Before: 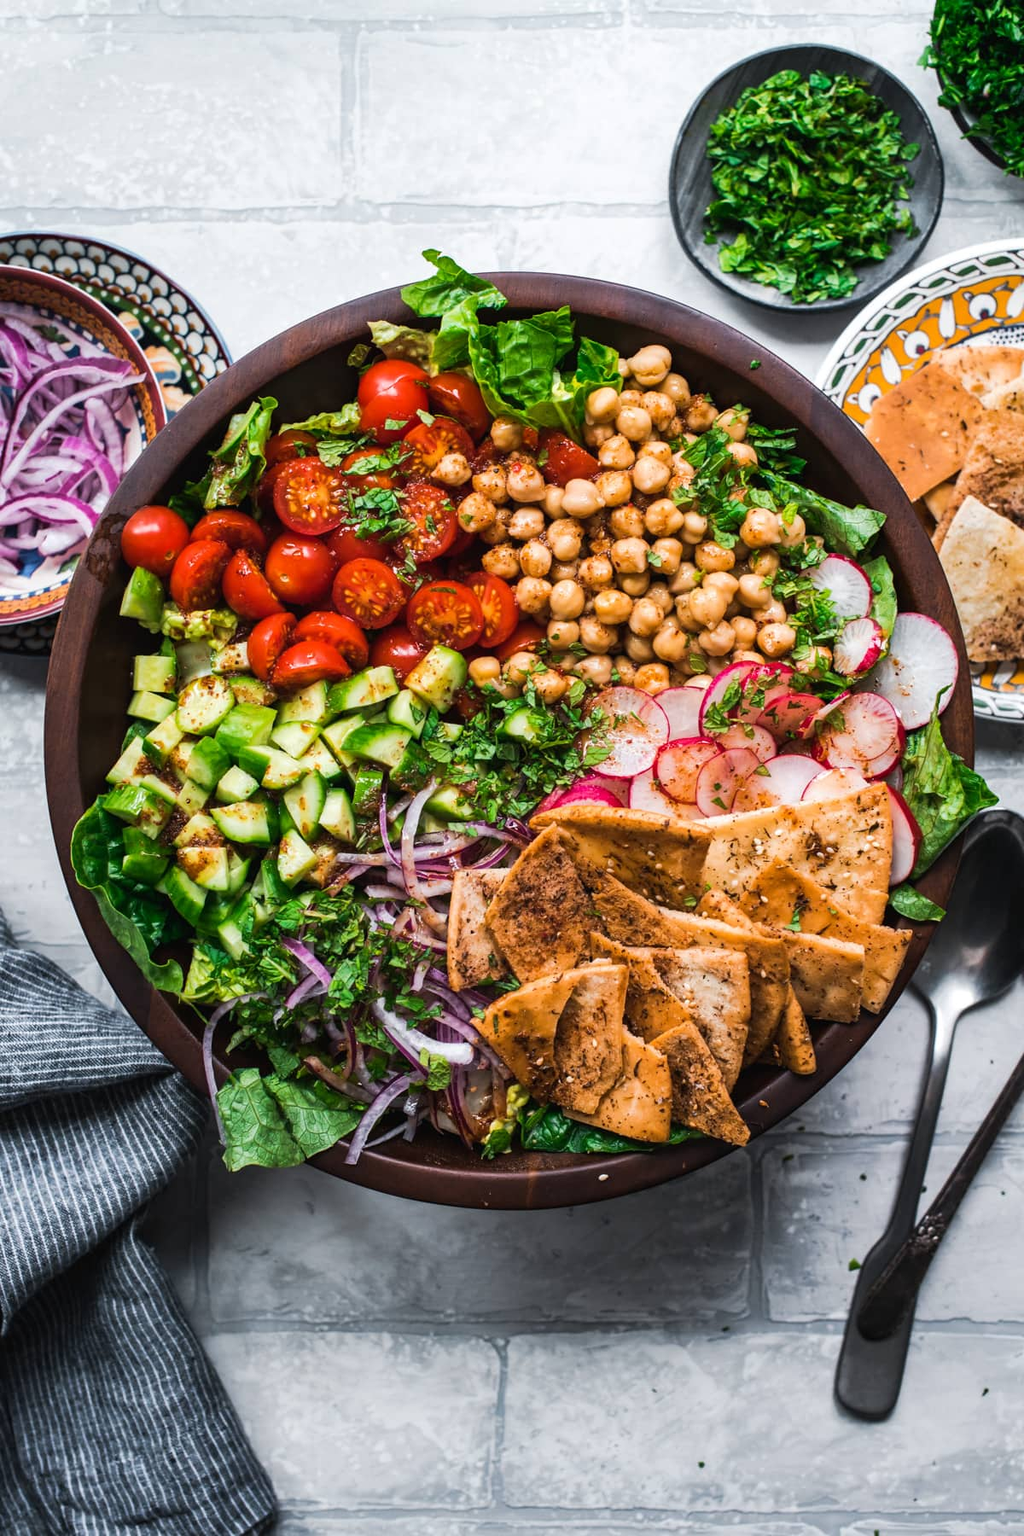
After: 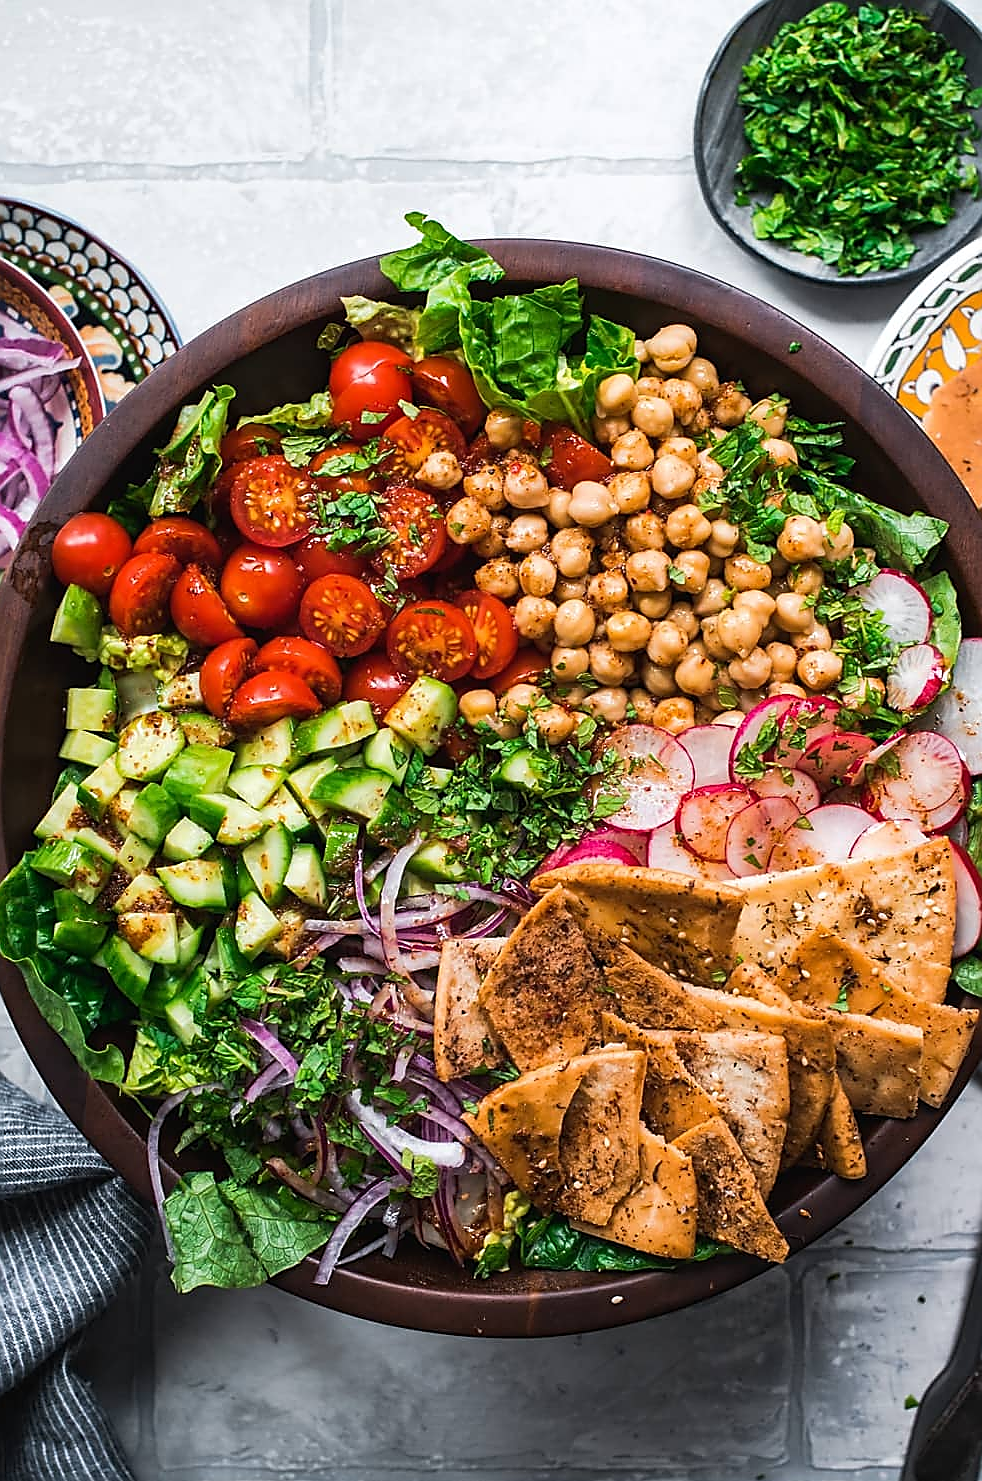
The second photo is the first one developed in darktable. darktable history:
crop and rotate: left 7.569%, top 4.499%, right 10.535%, bottom 13.17%
sharpen: radius 1.365, amount 1.267, threshold 0.739
